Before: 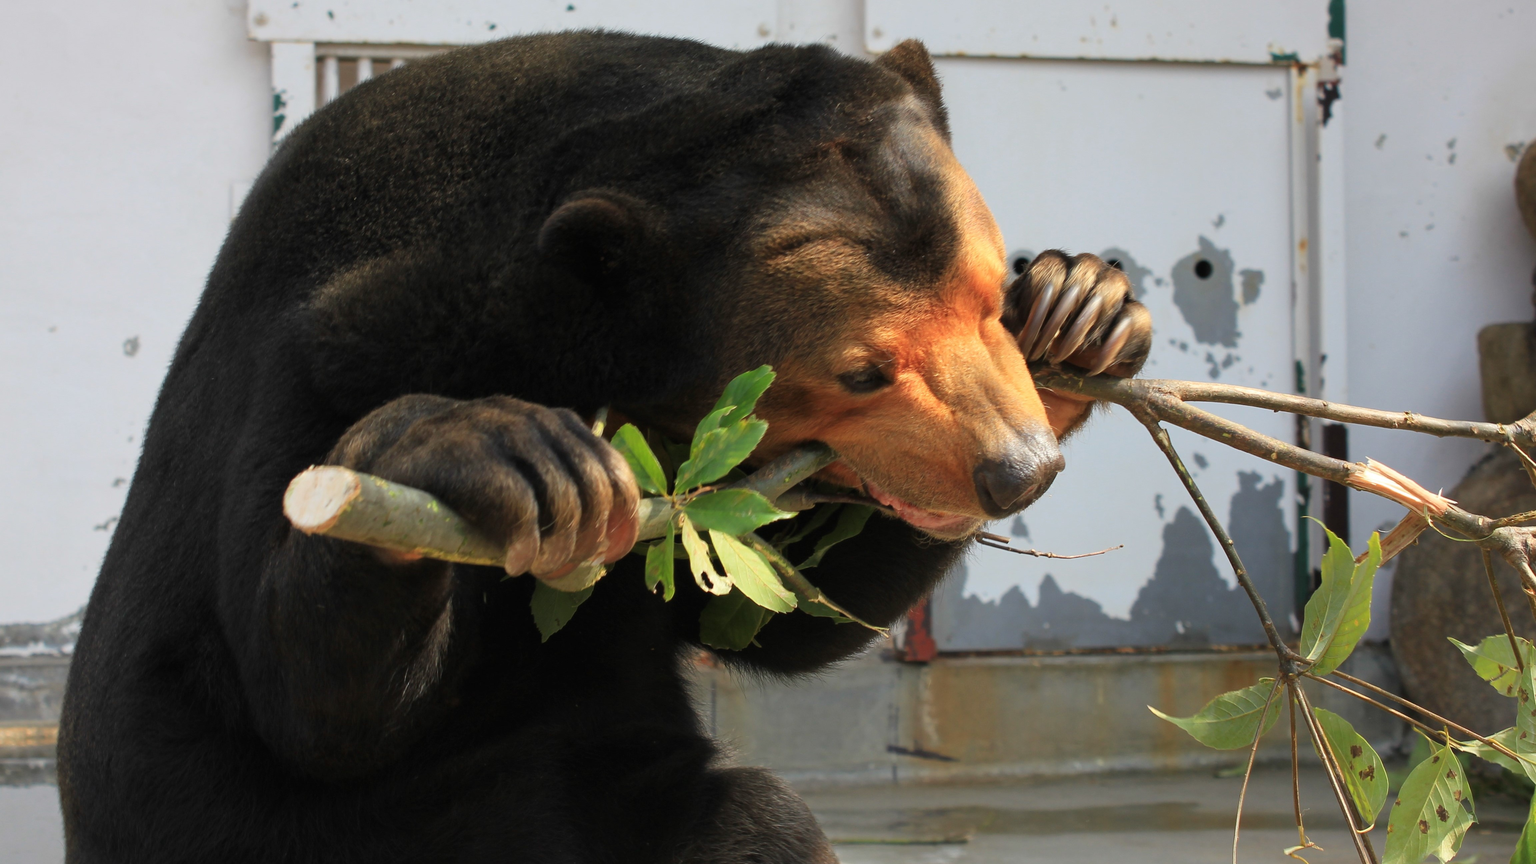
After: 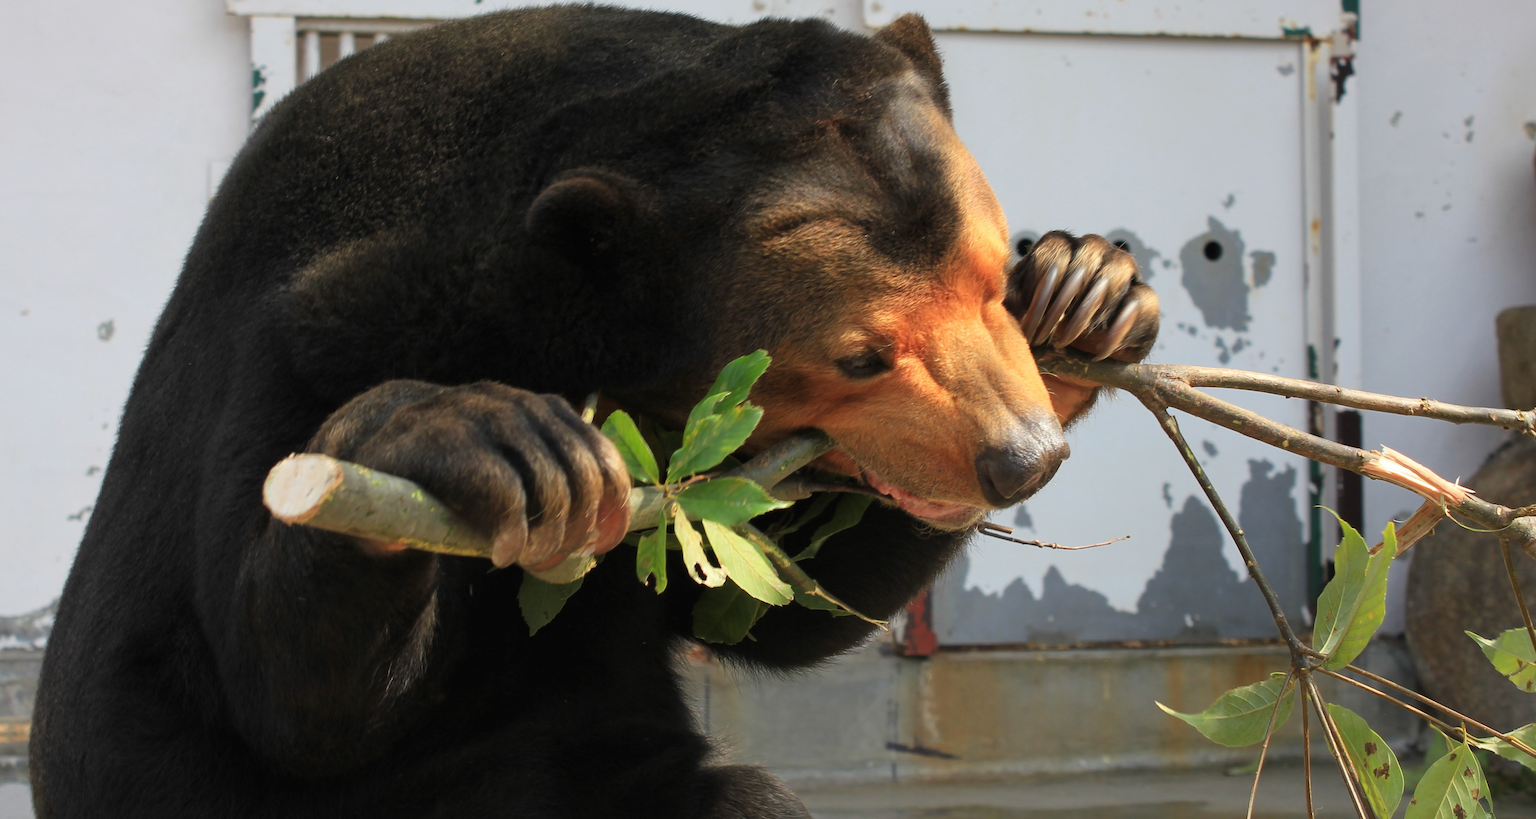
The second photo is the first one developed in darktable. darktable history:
crop: left 1.902%, top 3.121%, right 1.232%, bottom 4.98%
